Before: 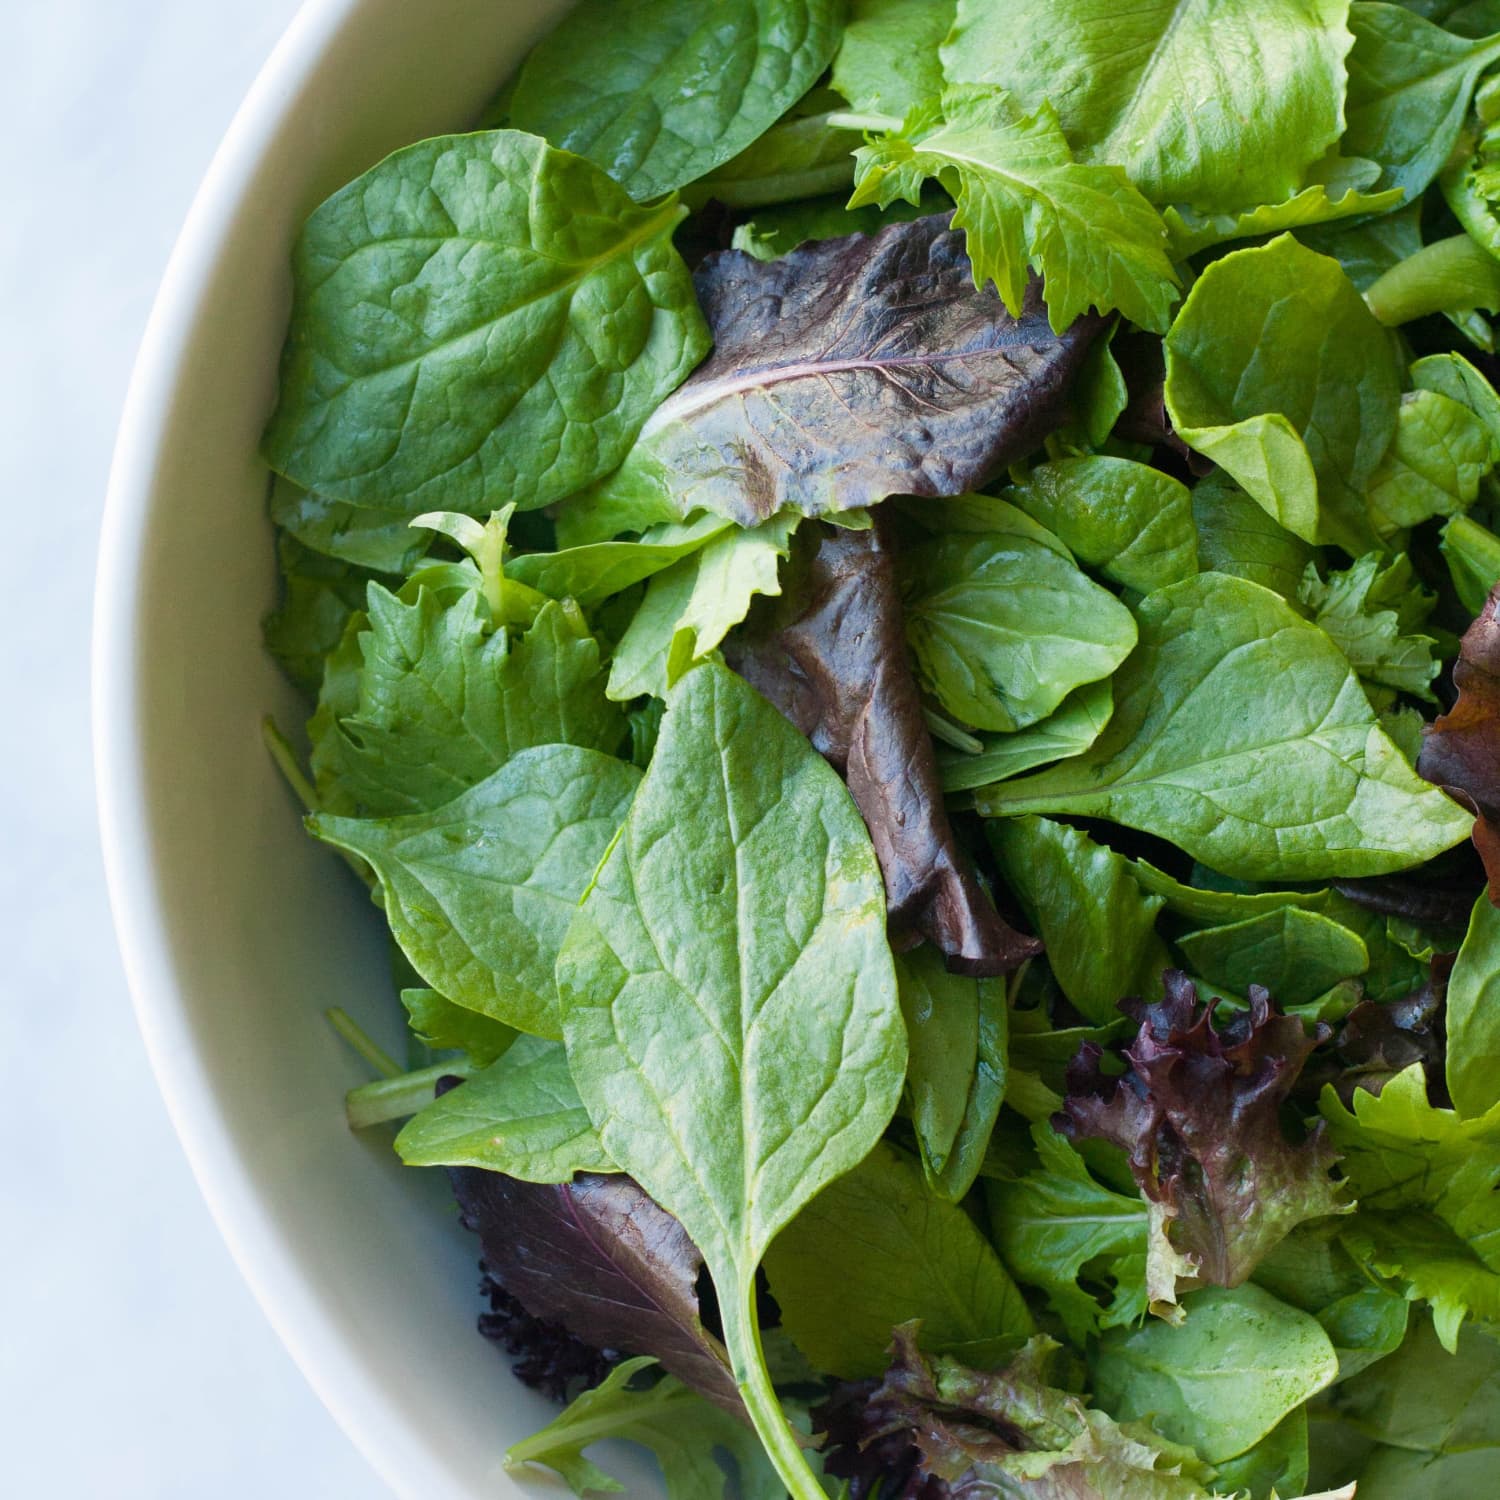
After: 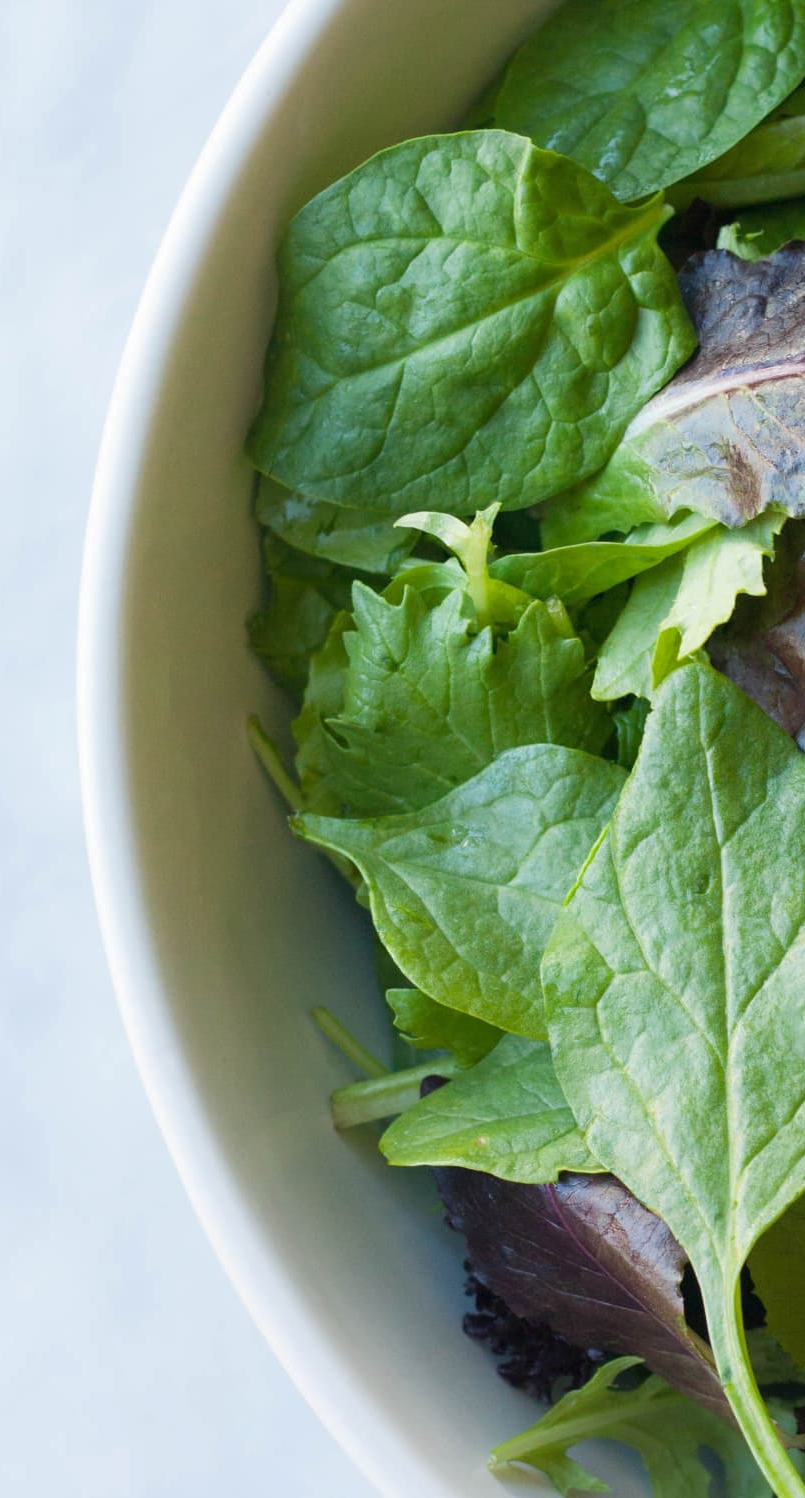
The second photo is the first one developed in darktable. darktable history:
shadows and highlights: shadows 25.9, highlights -23.76, highlights color adjustment 31.83%
crop: left 1.039%, right 45.267%, bottom 0.088%
